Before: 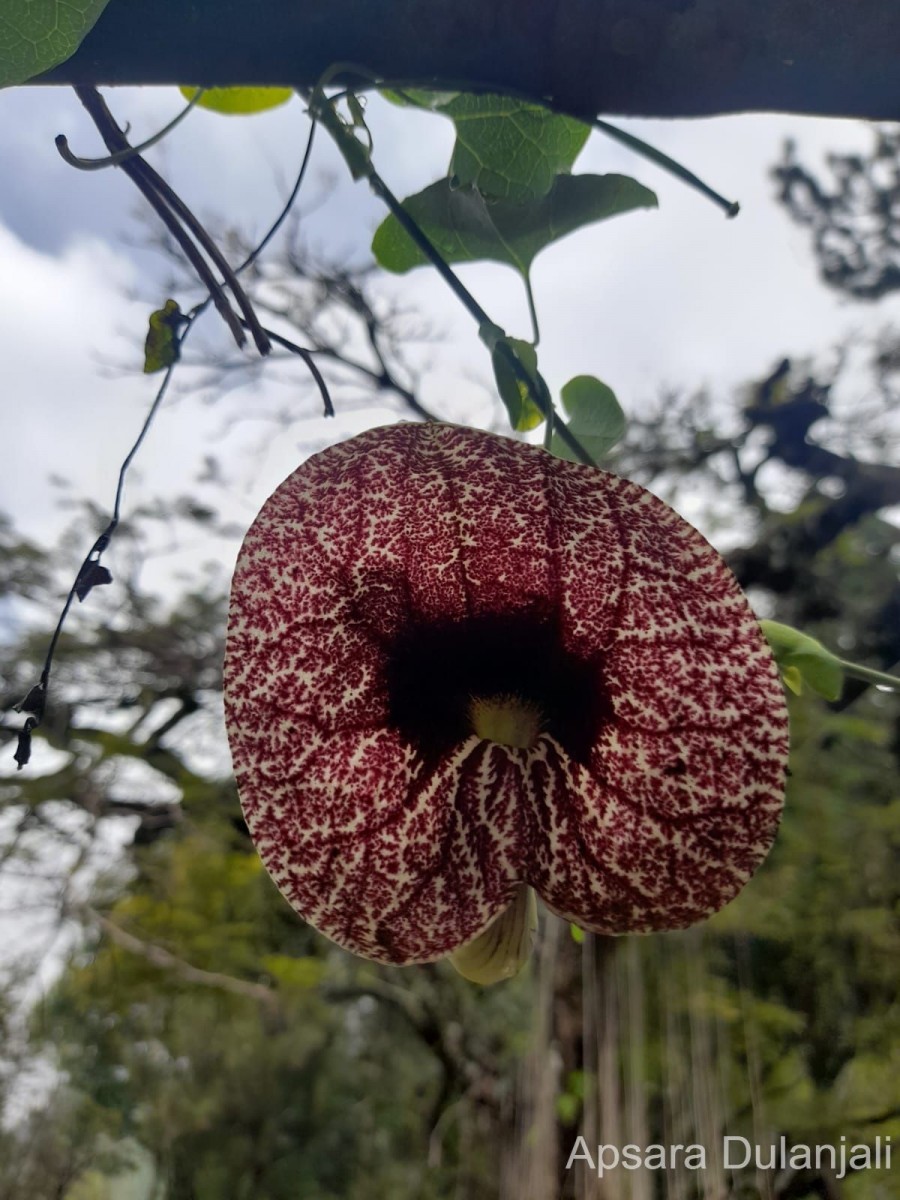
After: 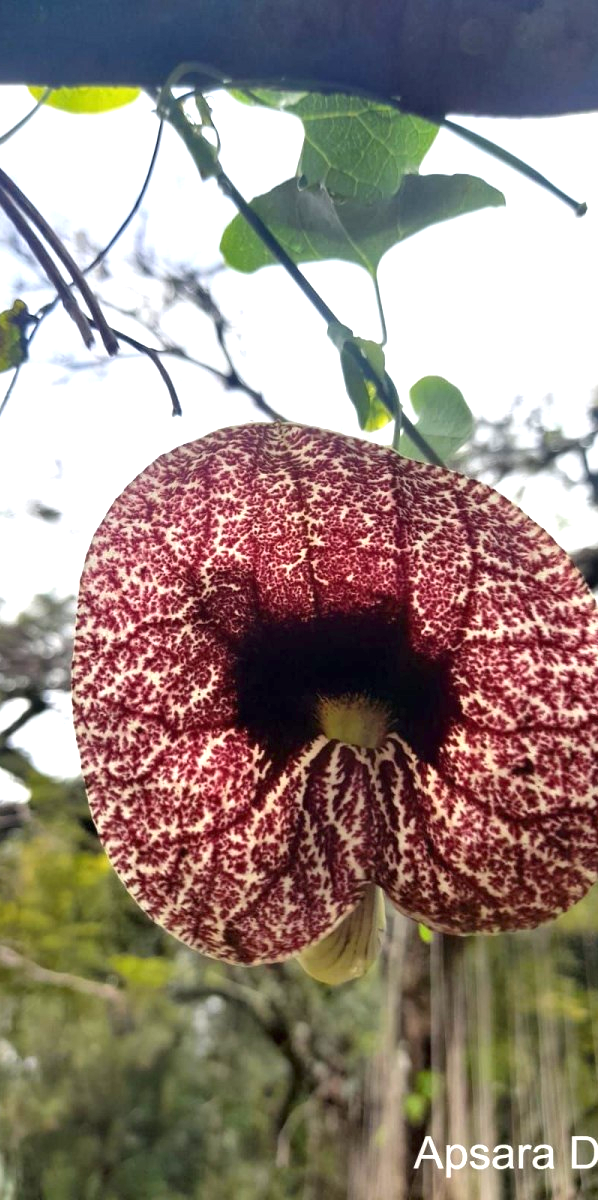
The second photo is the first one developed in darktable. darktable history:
crop: left 16.899%, right 16.556%
exposure: black level correction 0, exposure 1.45 EV, compensate exposure bias true, compensate highlight preservation false
